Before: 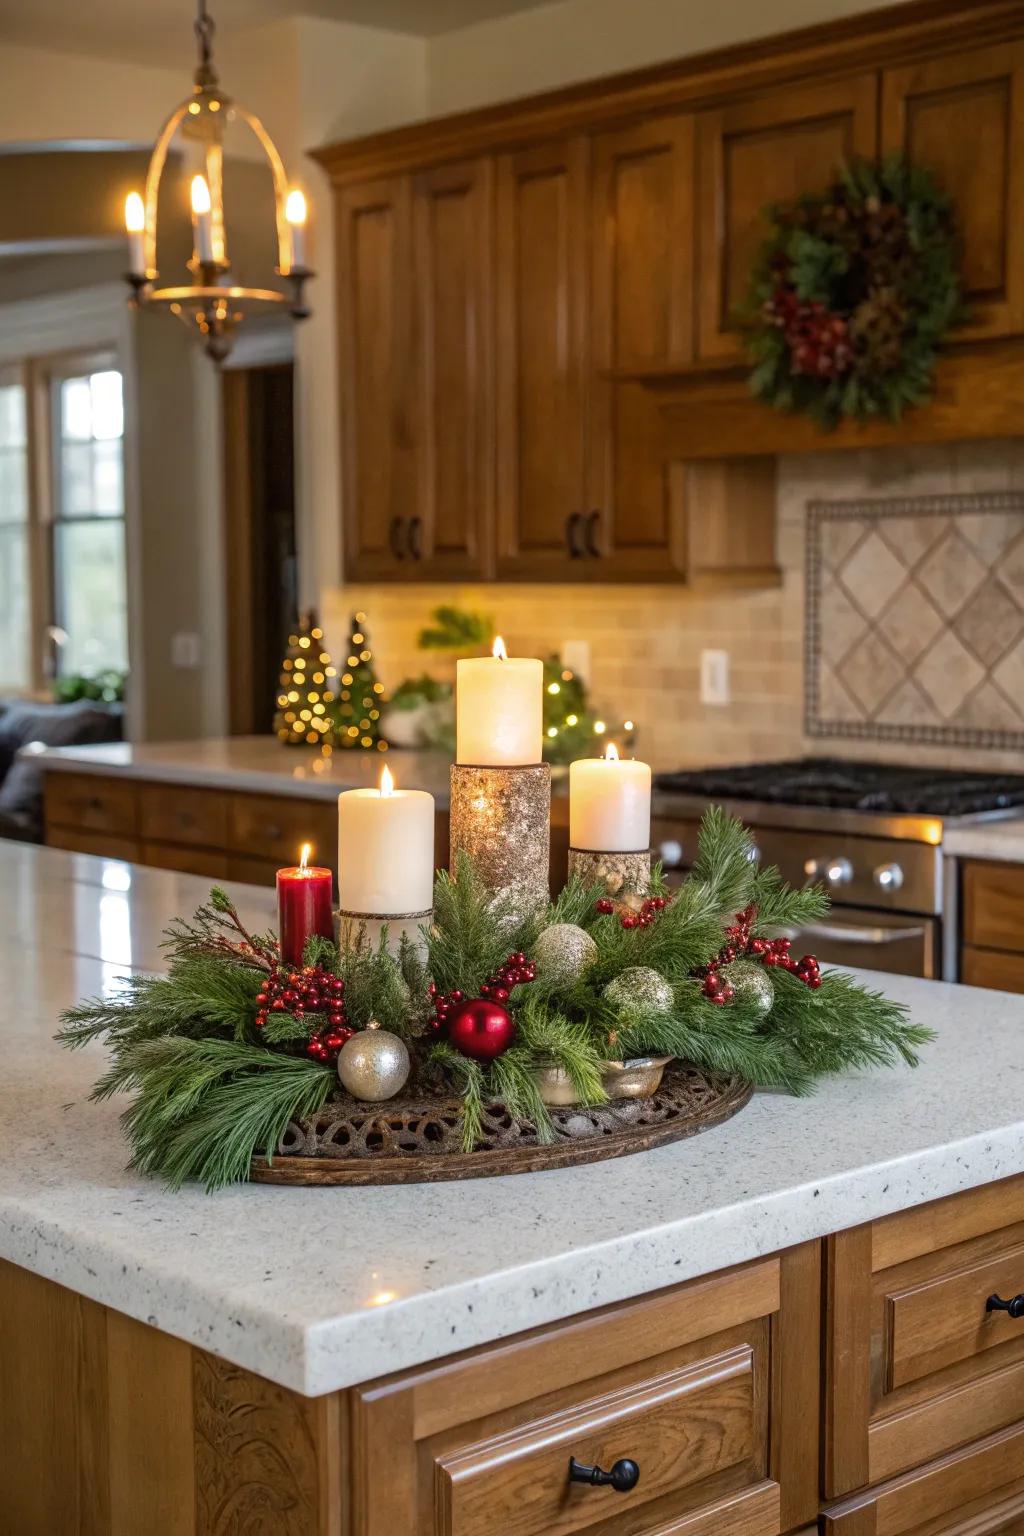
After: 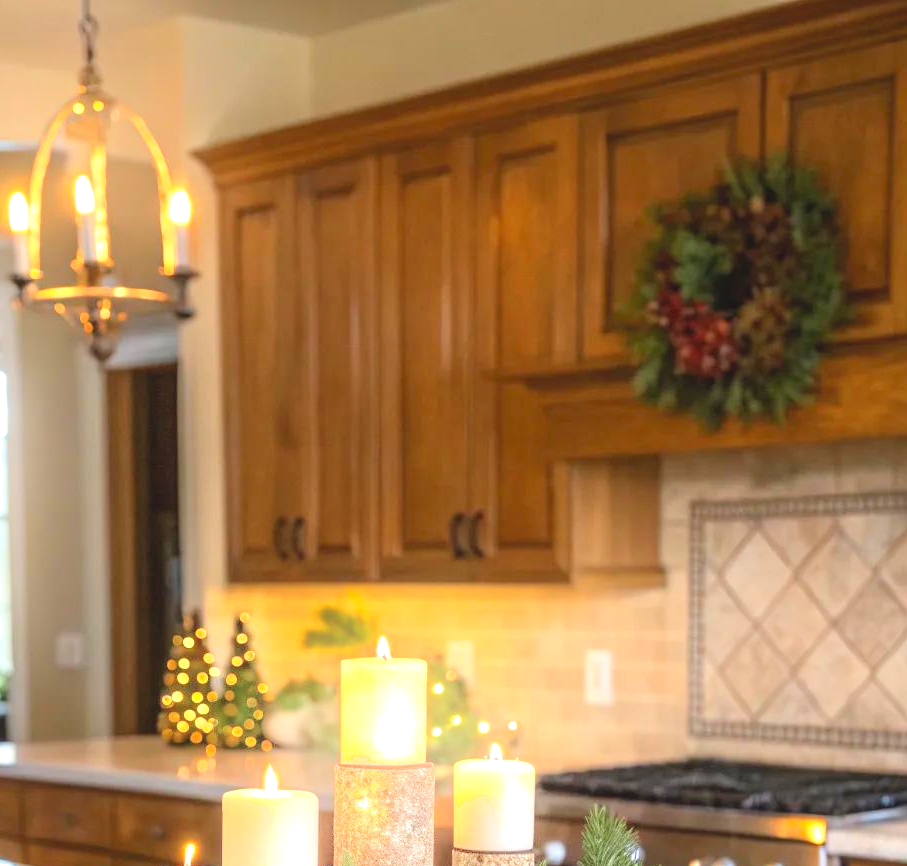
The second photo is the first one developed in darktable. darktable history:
shadows and highlights: shadows -21.23, highlights 98.04, soften with gaussian
contrast brightness saturation: contrast -0.104, brightness 0.054, saturation 0.08
crop and rotate: left 11.339%, bottom 43.568%
exposure: black level correction 0, exposure 0.896 EV, compensate highlight preservation false
